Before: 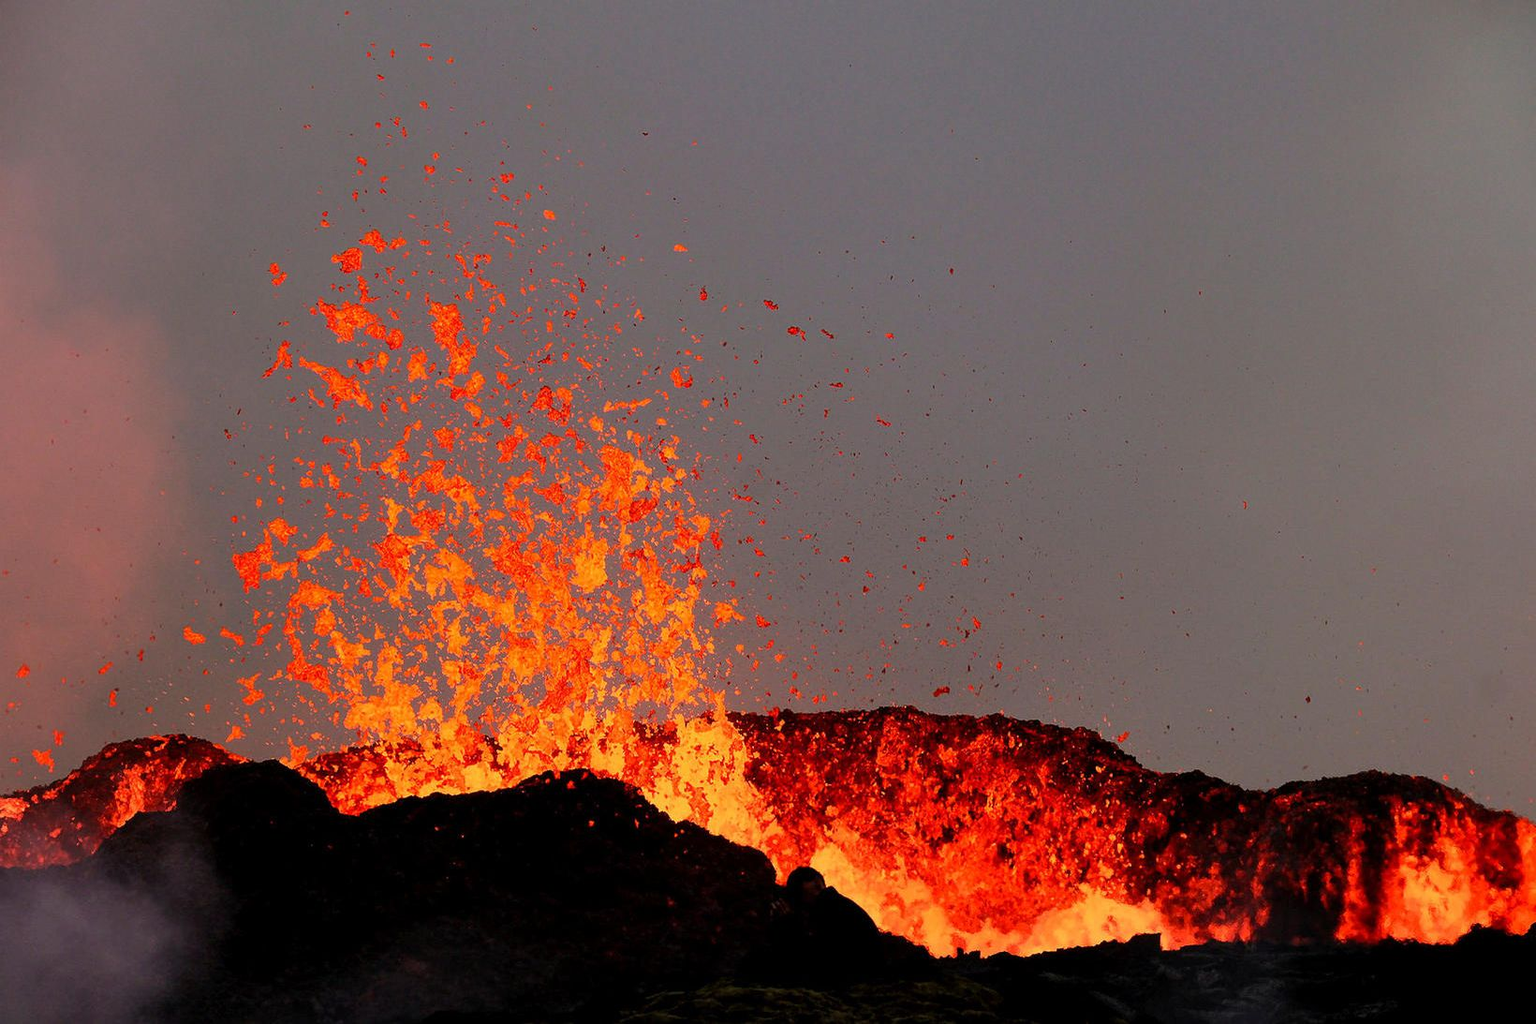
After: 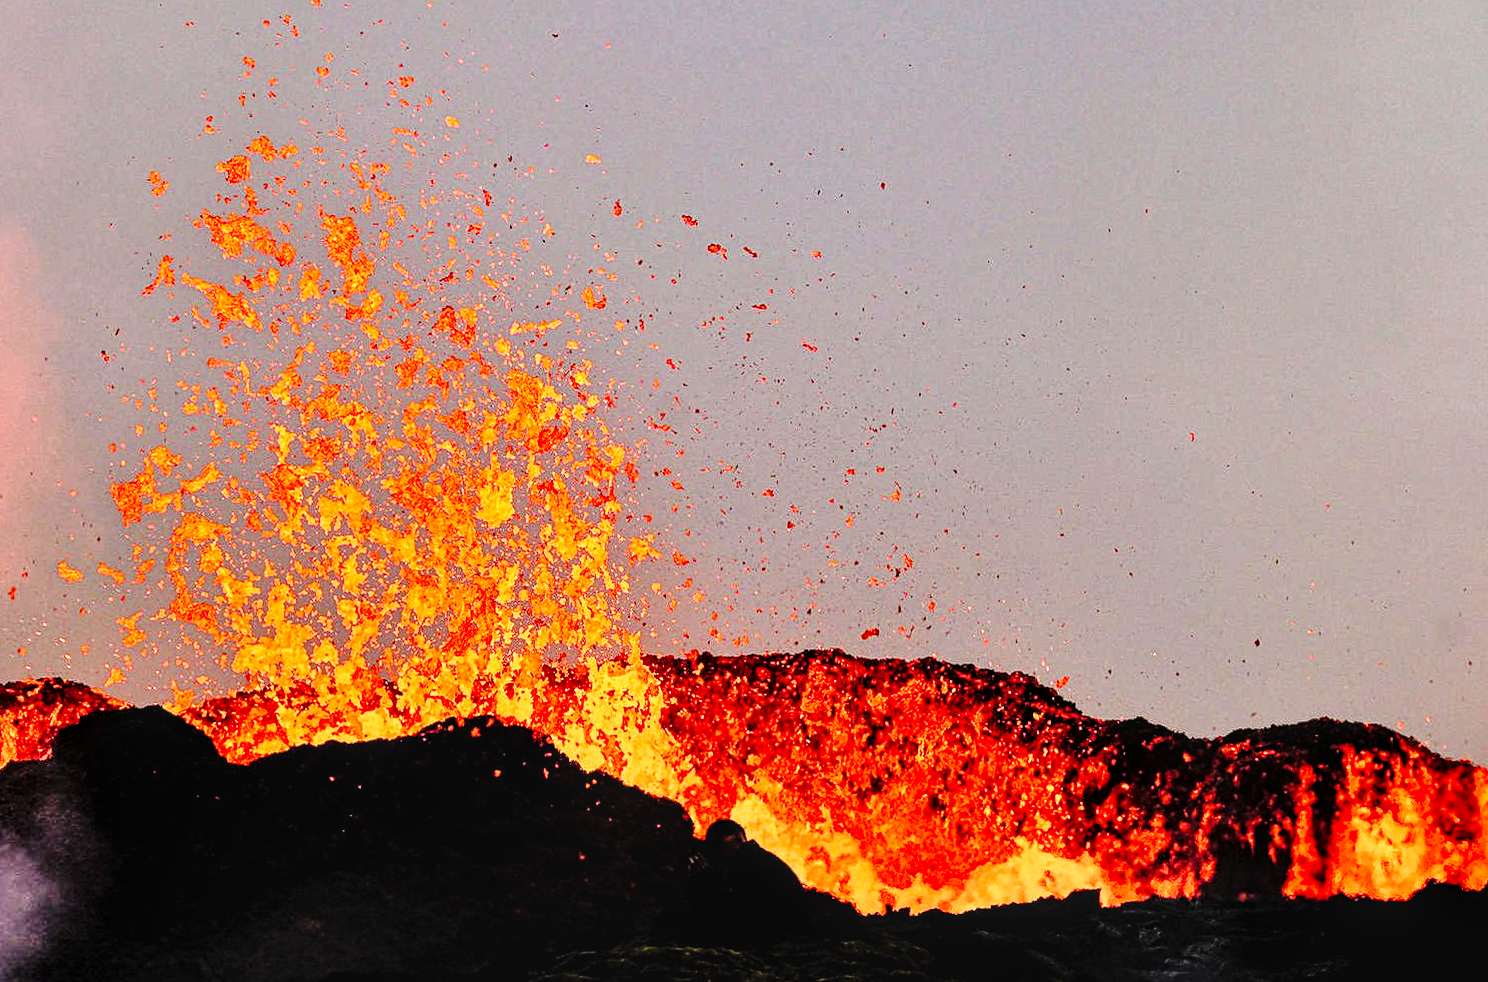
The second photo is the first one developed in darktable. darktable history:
base curve: curves: ch0 [(0, 0) (0.036, 0.025) (0.121, 0.166) (0.206, 0.329) (0.605, 0.79) (1, 1)], preserve colors none
contrast equalizer: y [[0.5, 0.5, 0.5, 0.539, 0.64, 0.611], [0.5 ×6], [0.5 ×6], [0 ×6], [0 ×6]]
crop and rotate: left 8.262%, top 9.226%
rotate and perspective: rotation 0.174°, lens shift (vertical) 0.013, lens shift (horizontal) 0.019, shear 0.001, automatic cropping original format, crop left 0.007, crop right 0.991, crop top 0.016, crop bottom 0.997
levels: levels [0, 0.492, 0.984]
local contrast: on, module defaults
tone equalizer: -7 EV 0.15 EV, -6 EV 0.6 EV, -5 EV 1.15 EV, -4 EV 1.33 EV, -3 EV 1.15 EV, -2 EV 0.6 EV, -1 EV 0.15 EV, mask exposure compensation -0.5 EV
